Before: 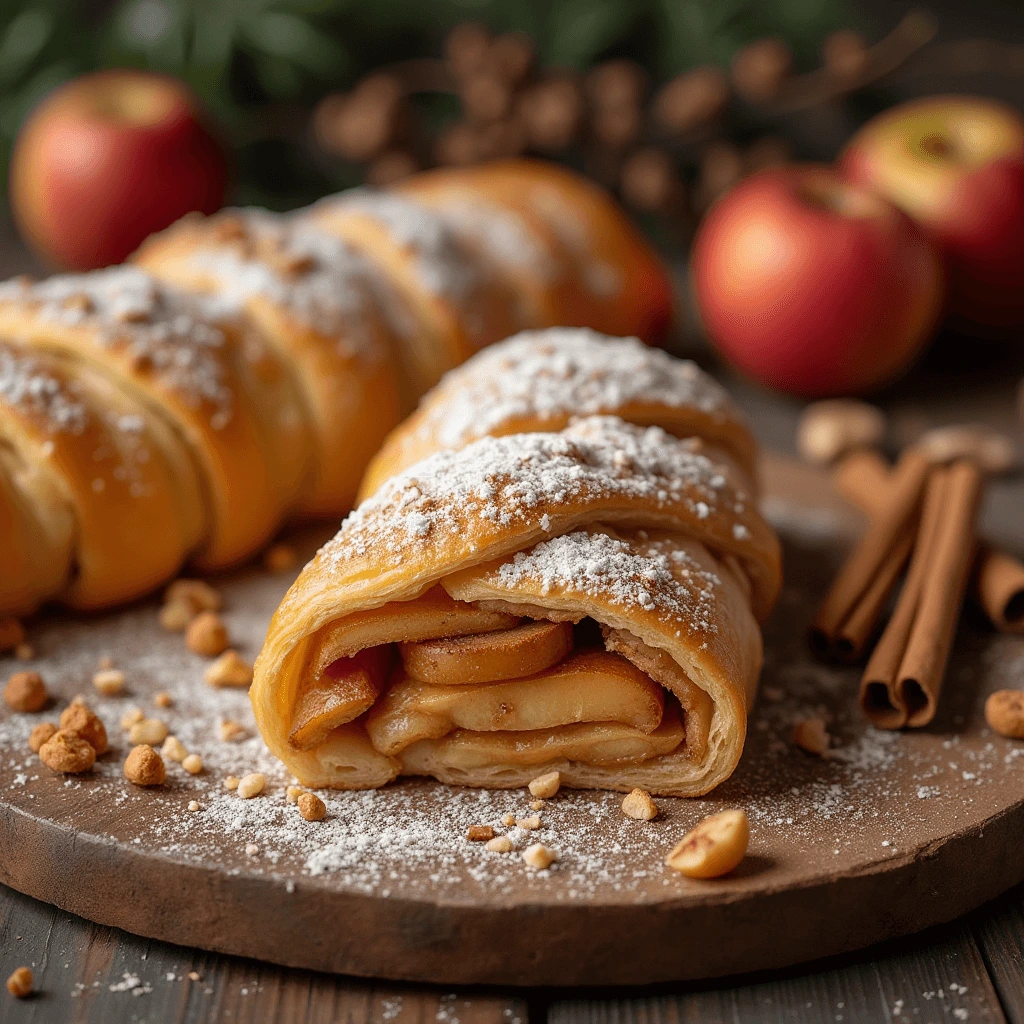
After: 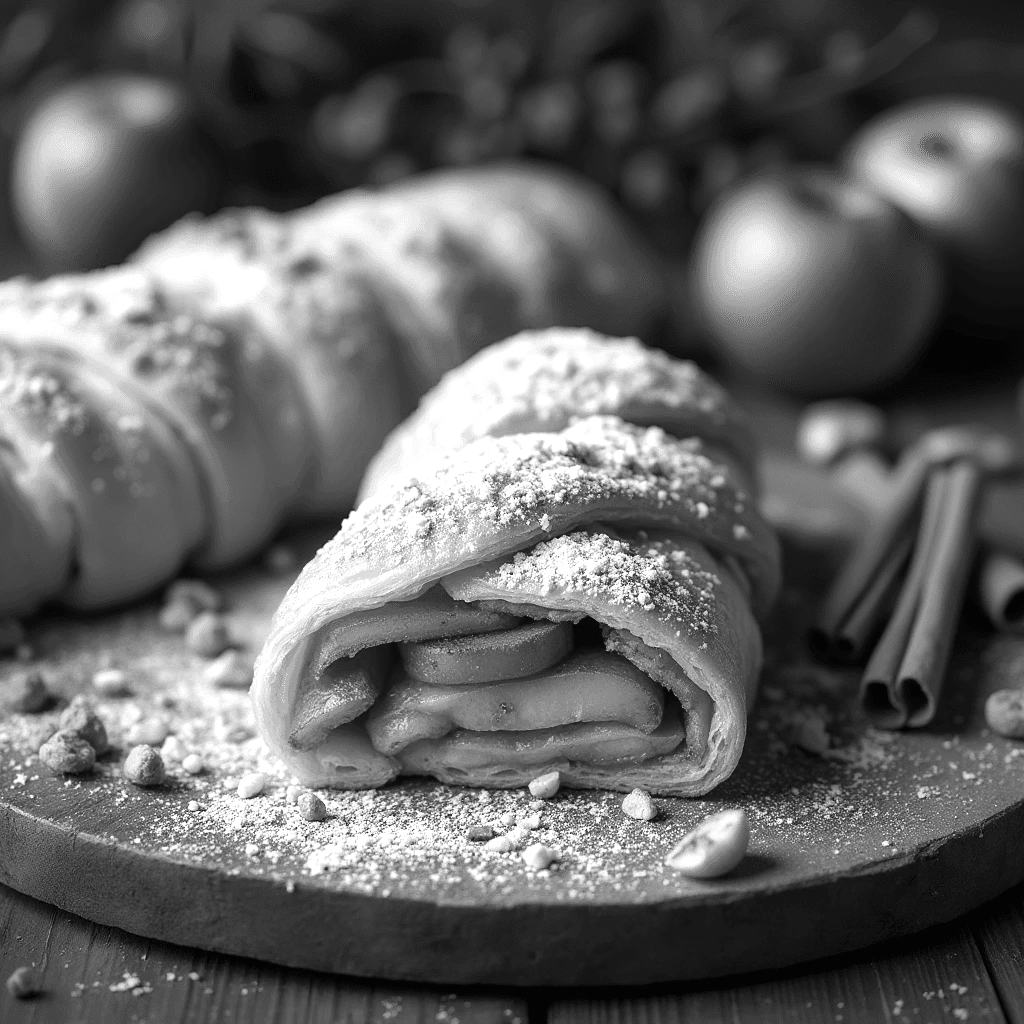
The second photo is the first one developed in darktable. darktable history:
tone equalizer: -8 EV 0.001 EV, -7 EV -0.002 EV, -6 EV 0.002 EV, -5 EV -0.03 EV, -4 EV -0.116 EV, -3 EV -0.169 EV, -2 EV 0.24 EV, -1 EV 0.702 EV, +0 EV 0.493 EV
monochrome: a -6.99, b 35.61, size 1.4
